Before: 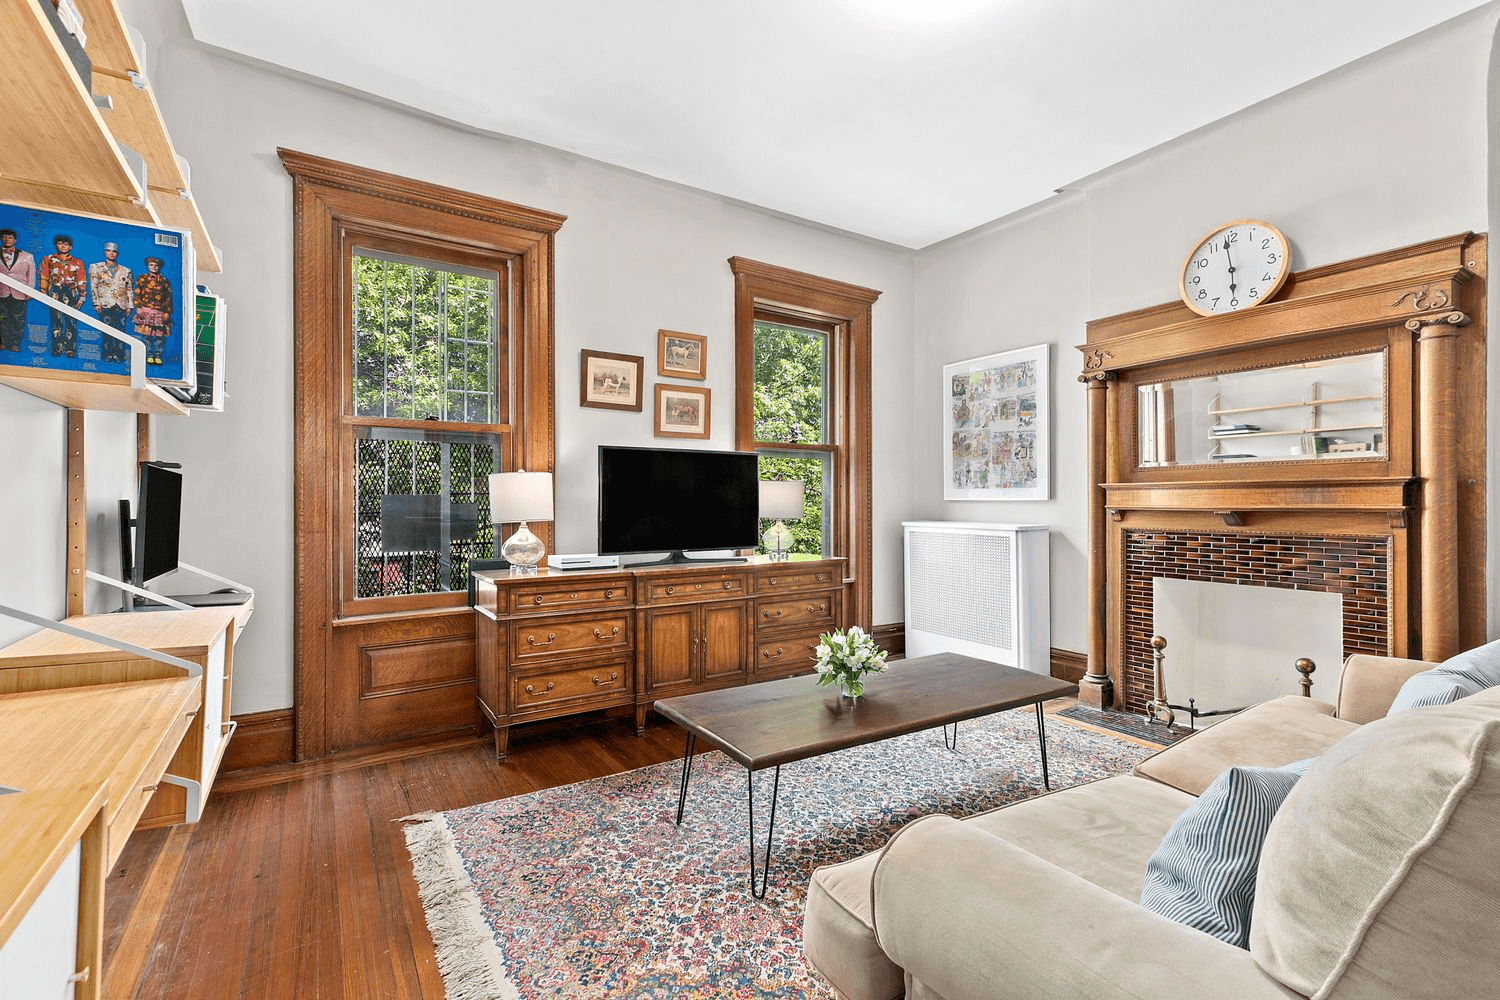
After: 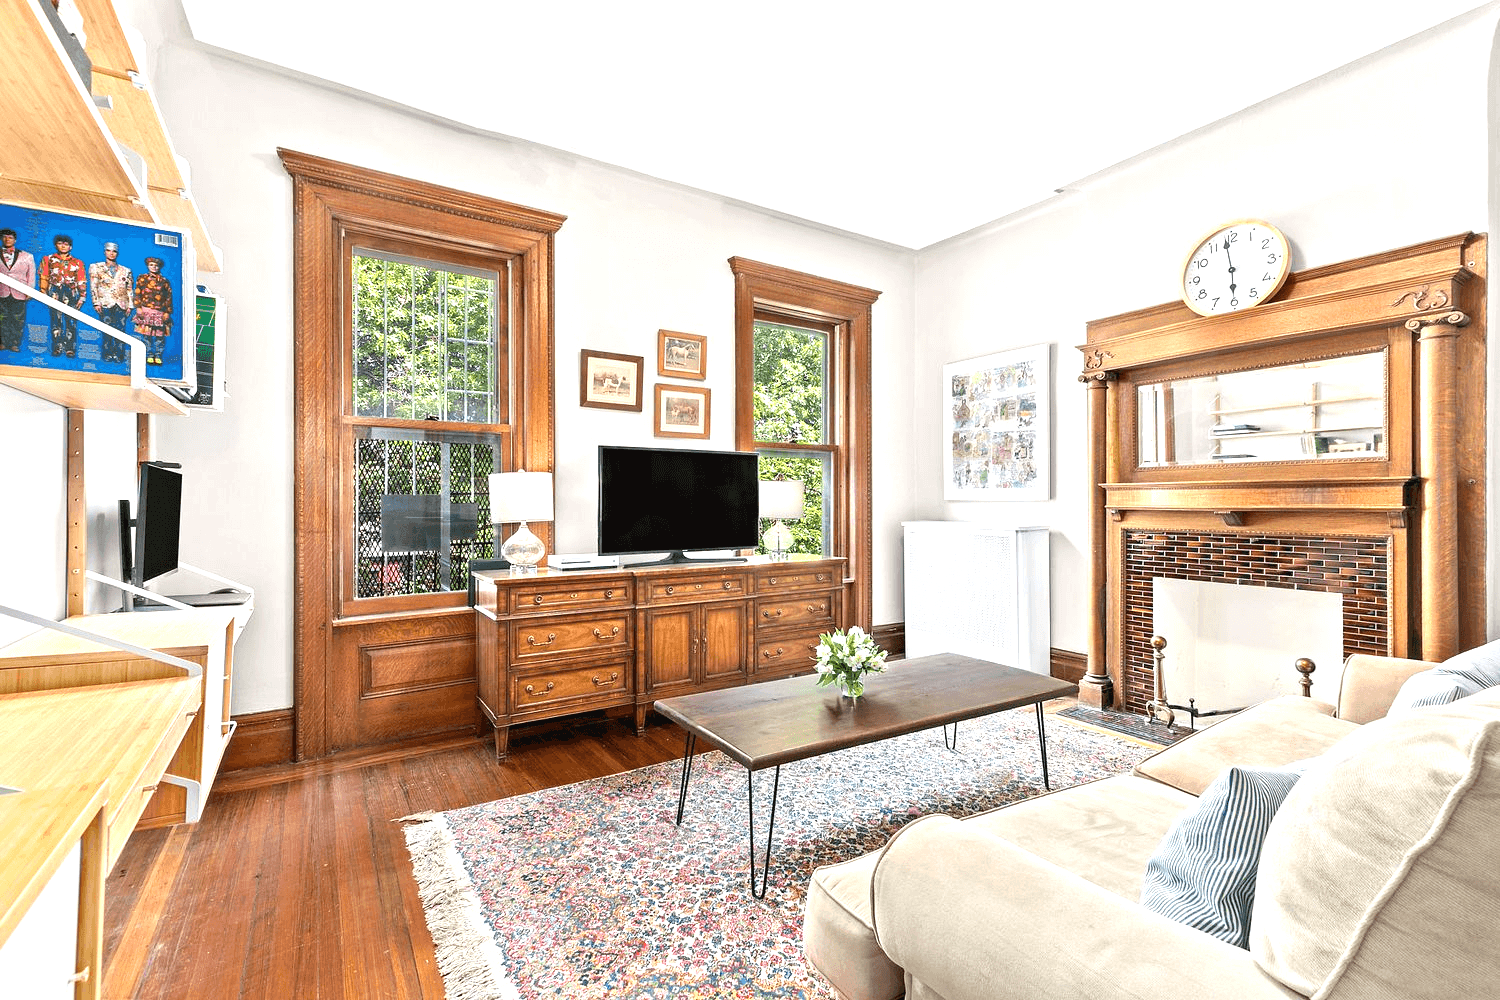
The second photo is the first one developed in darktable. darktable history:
exposure: exposure 0.781 EV, compensate highlight preservation false
